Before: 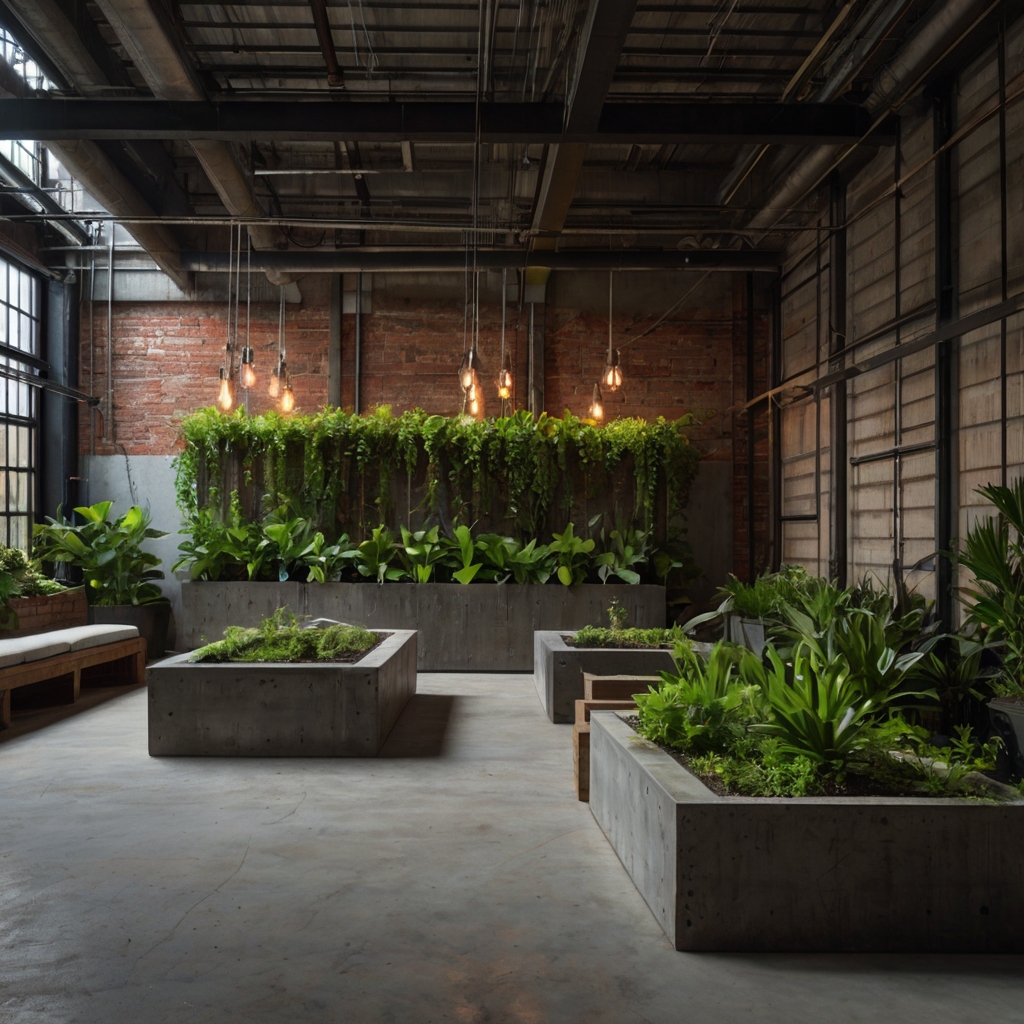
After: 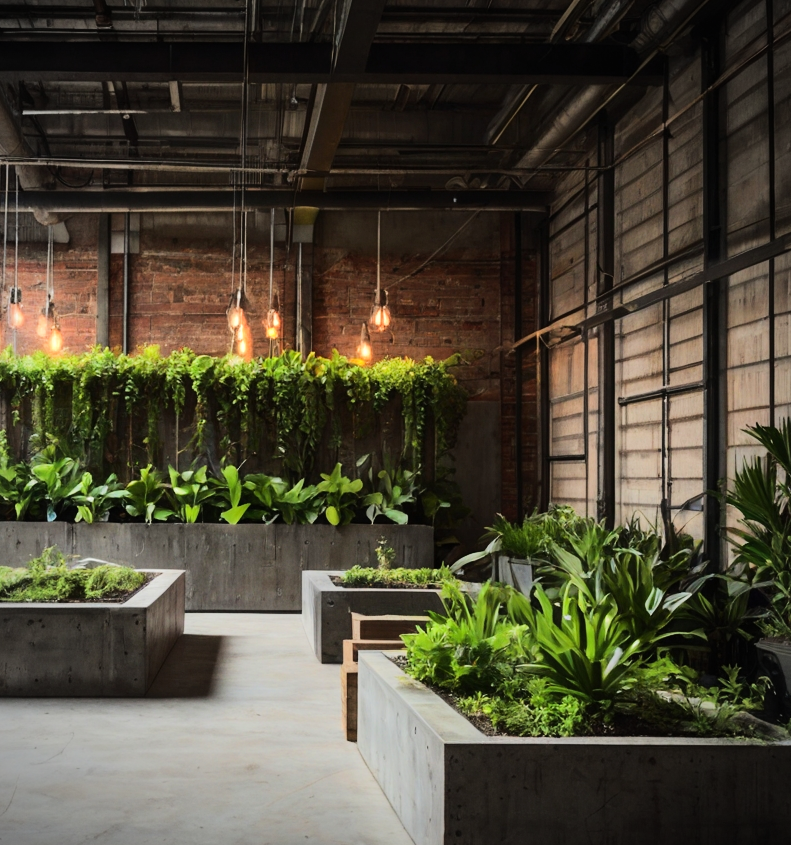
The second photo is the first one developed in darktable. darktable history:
tone equalizer: -7 EV 0.161 EV, -6 EV 0.621 EV, -5 EV 1.16 EV, -4 EV 1.35 EV, -3 EV 1.16 EV, -2 EV 0.6 EV, -1 EV 0.161 EV, edges refinement/feathering 500, mask exposure compensation -1.57 EV, preserve details no
crop: left 22.664%, top 5.862%, bottom 11.599%
vignetting: fall-off radius 61.2%
